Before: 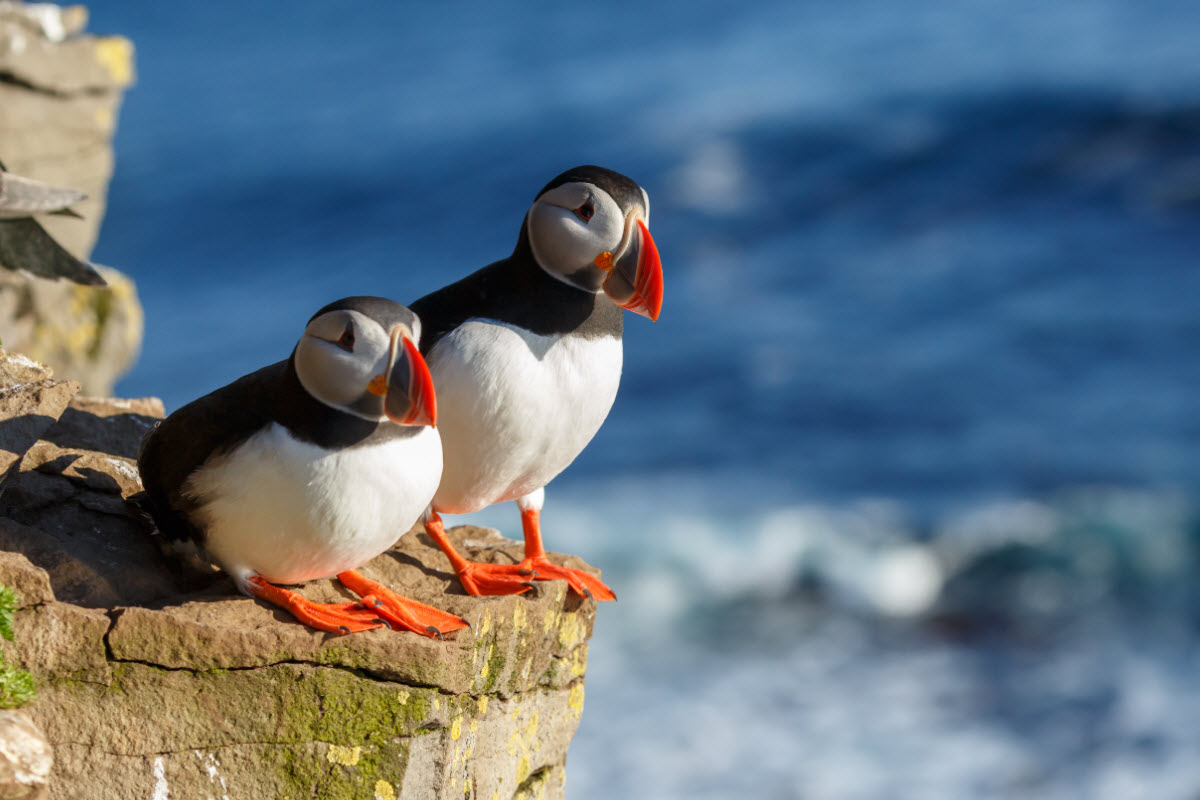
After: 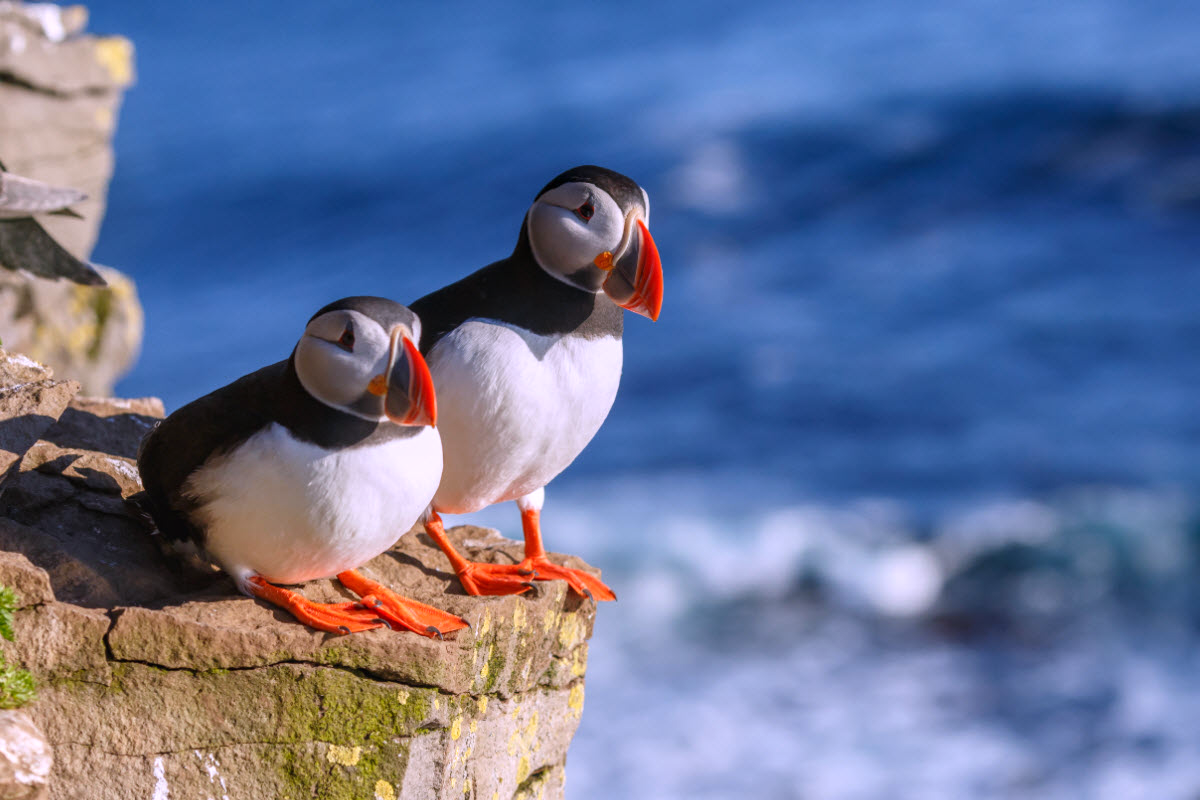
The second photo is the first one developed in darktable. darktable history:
white balance: red 1.042, blue 1.17
local contrast: detail 110%
